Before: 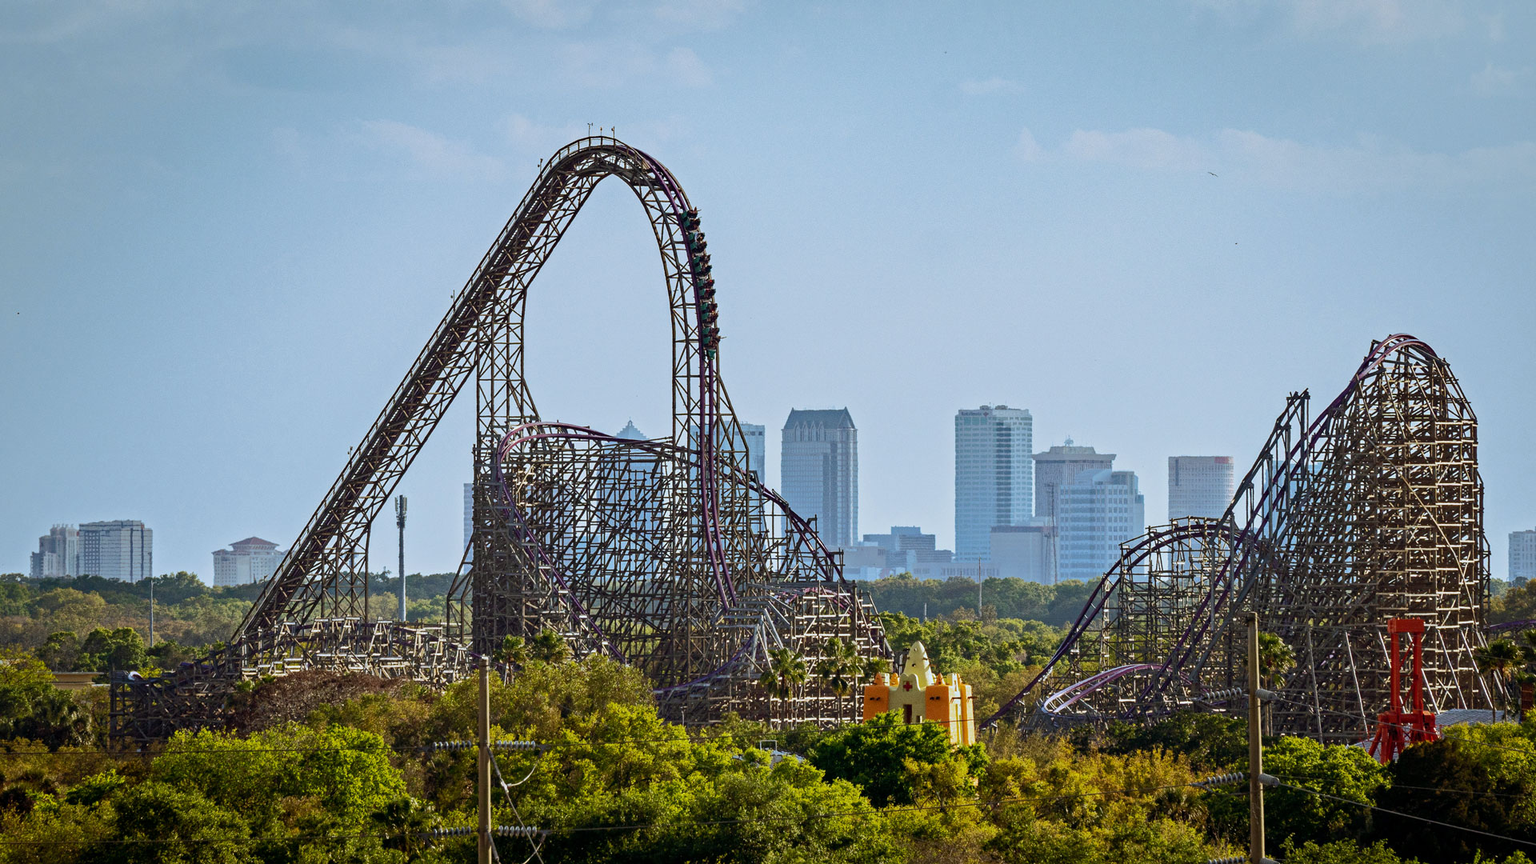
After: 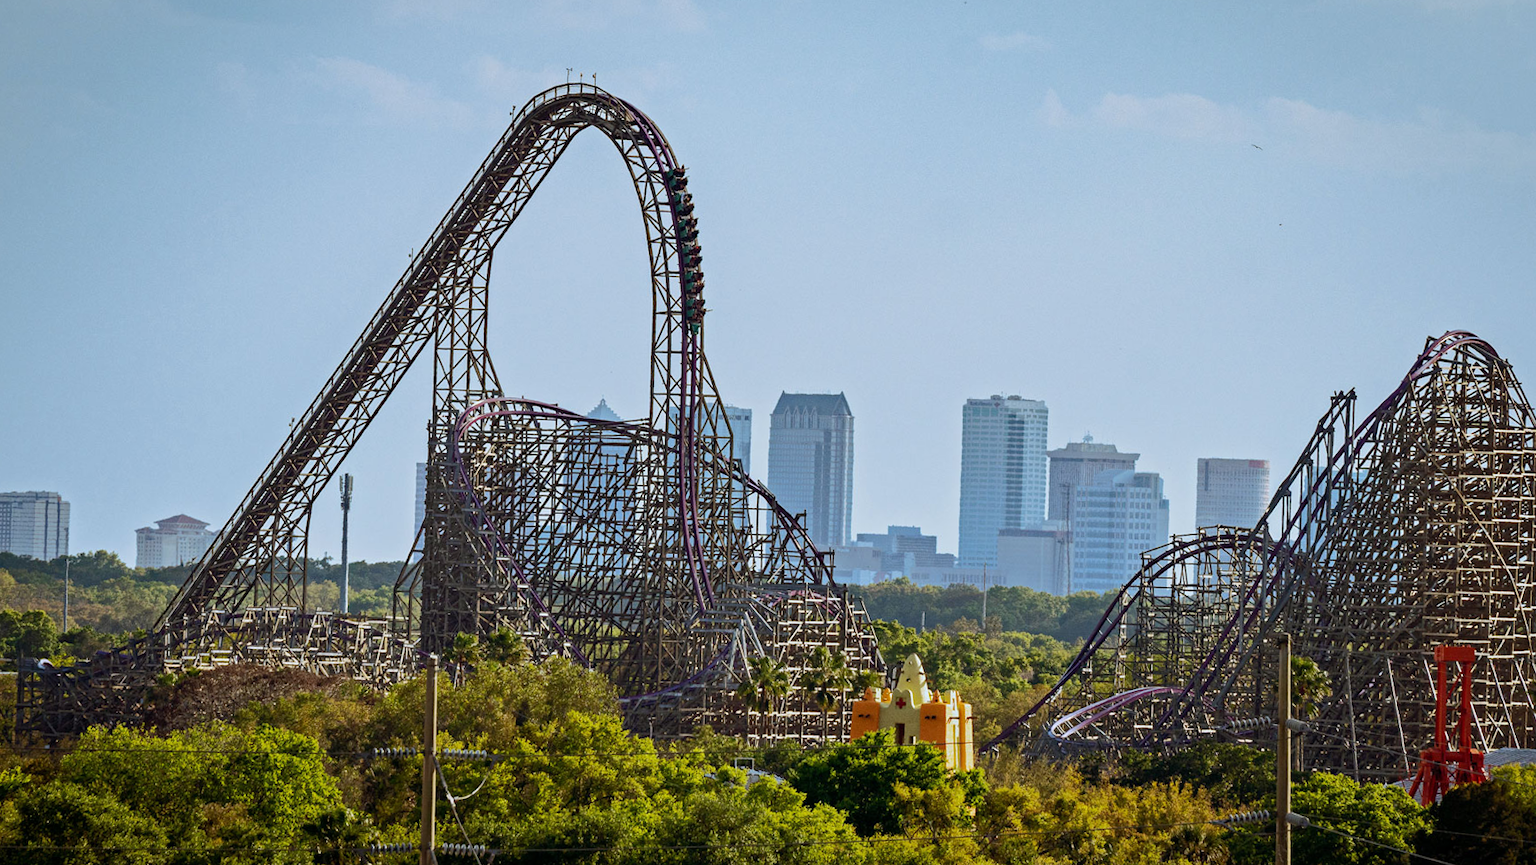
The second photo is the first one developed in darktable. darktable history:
crop and rotate: angle -1.85°, left 3.13%, top 4.029%, right 1.452%, bottom 0.427%
